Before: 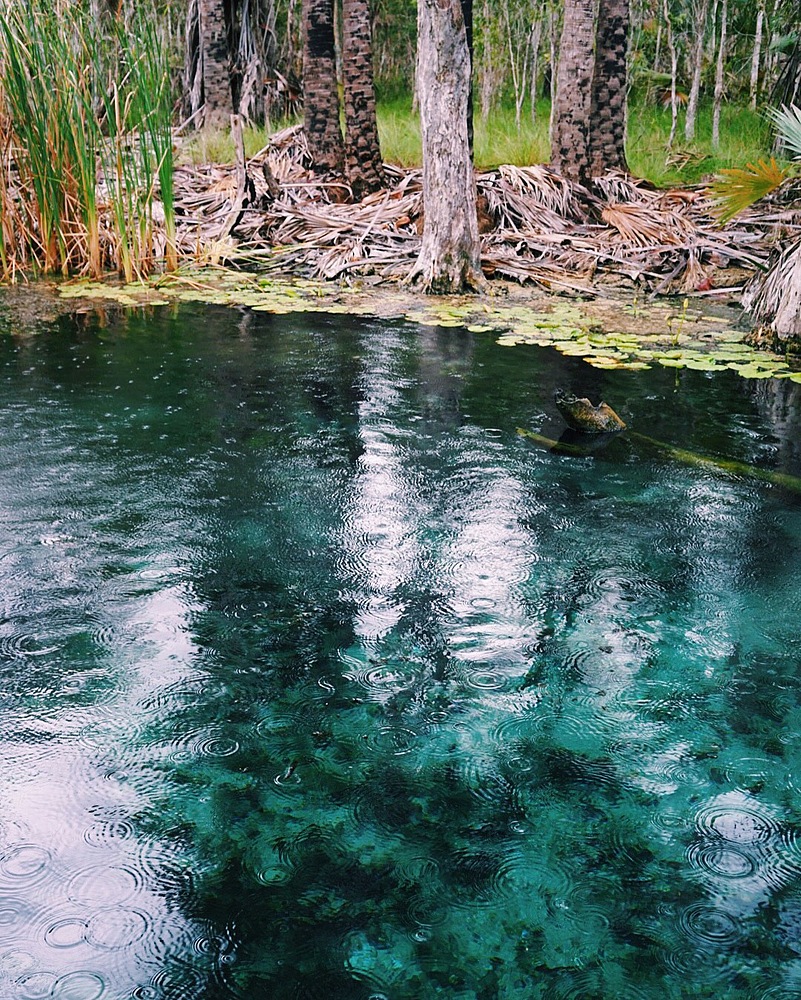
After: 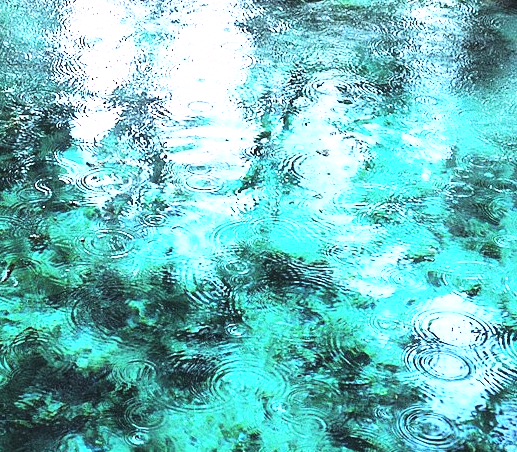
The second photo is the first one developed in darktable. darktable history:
base curve: curves: ch0 [(0, 0) (0.007, 0.004) (0.027, 0.03) (0.046, 0.07) (0.207, 0.54) (0.442, 0.872) (0.673, 0.972) (1, 1)]
crop and rotate: left 35.333%, top 49.728%, bottom 5.007%
exposure: black level correction -0.002, exposure 1.325 EV, compensate highlight preservation false
